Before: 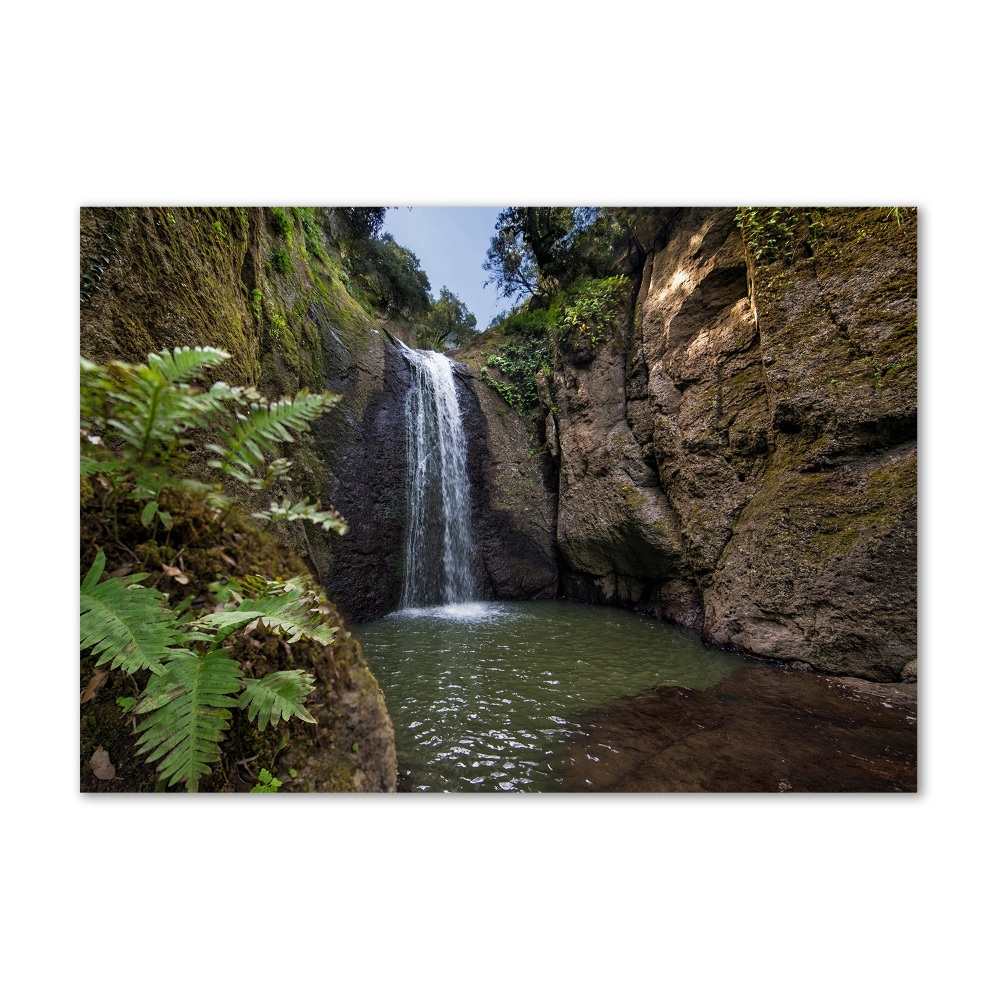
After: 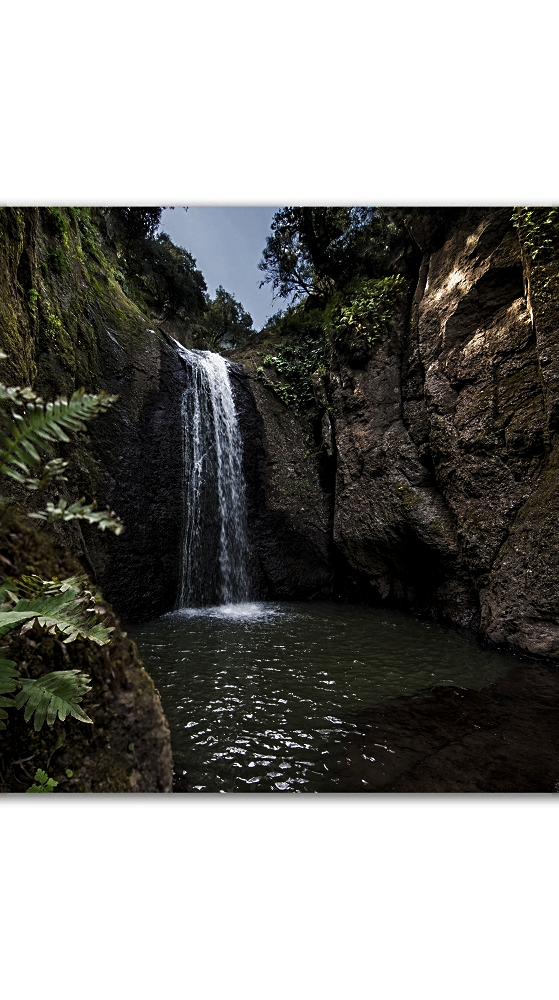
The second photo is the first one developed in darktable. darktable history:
local contrast: mode bilateral grid, contrast 99, coarseness 100, detail 107%, midtone range 0.2
sharpen: radius 2.526, amount 0.337
crop and rotate: left 22.449%, right 21.585%
levels: levels [0, 0.618, 1]
